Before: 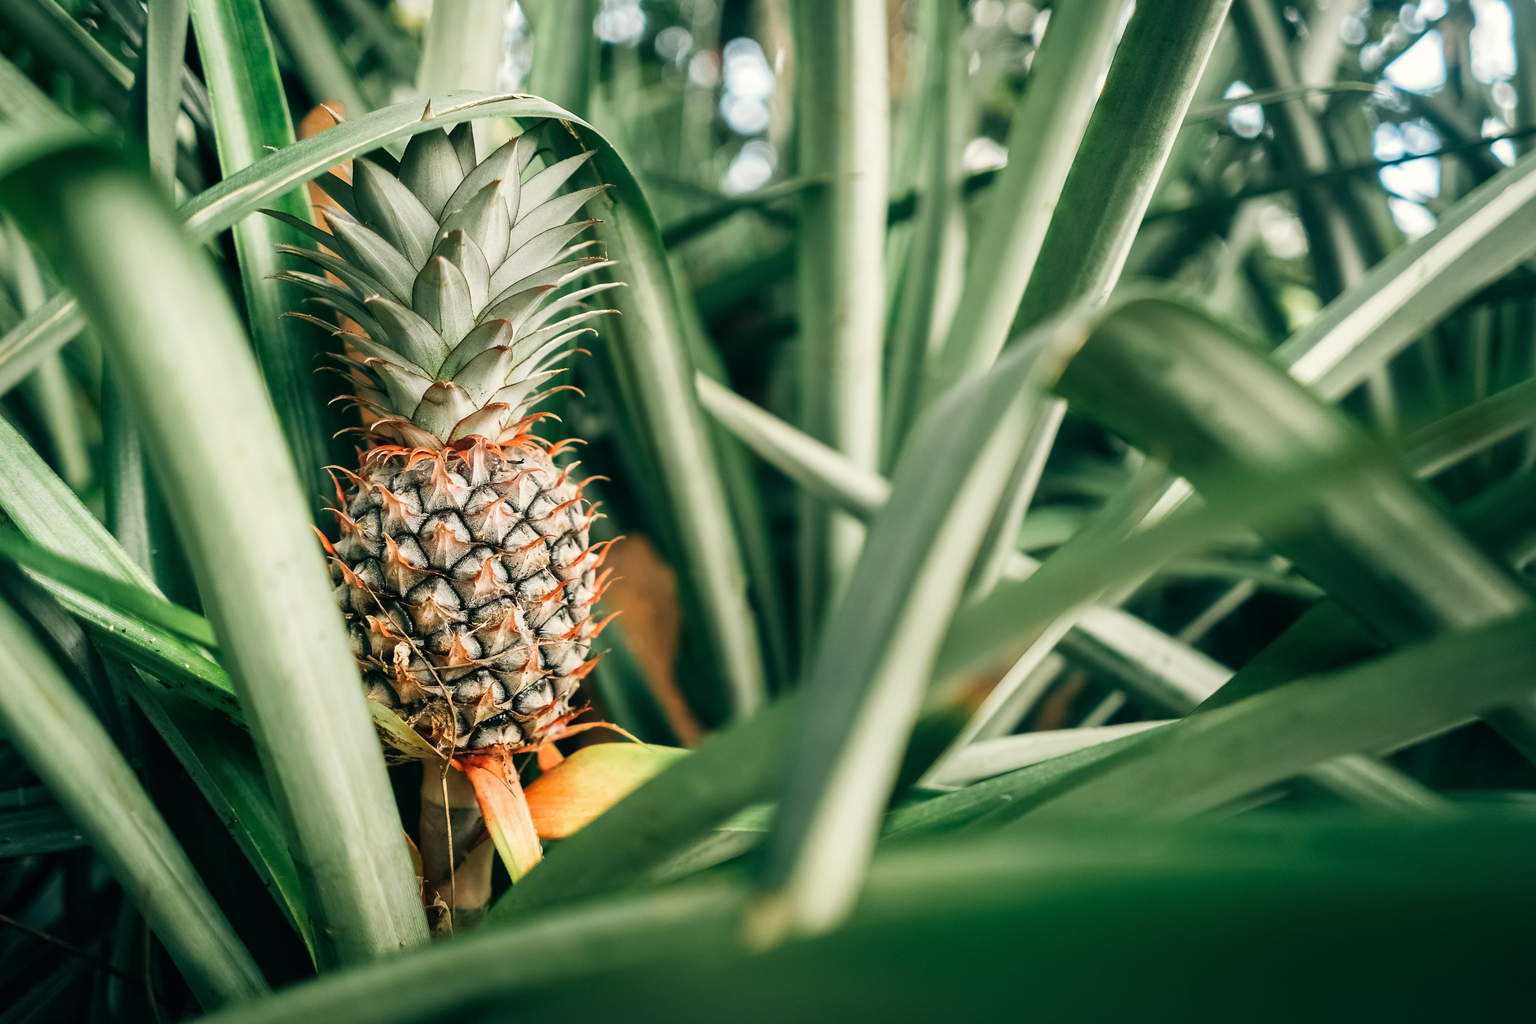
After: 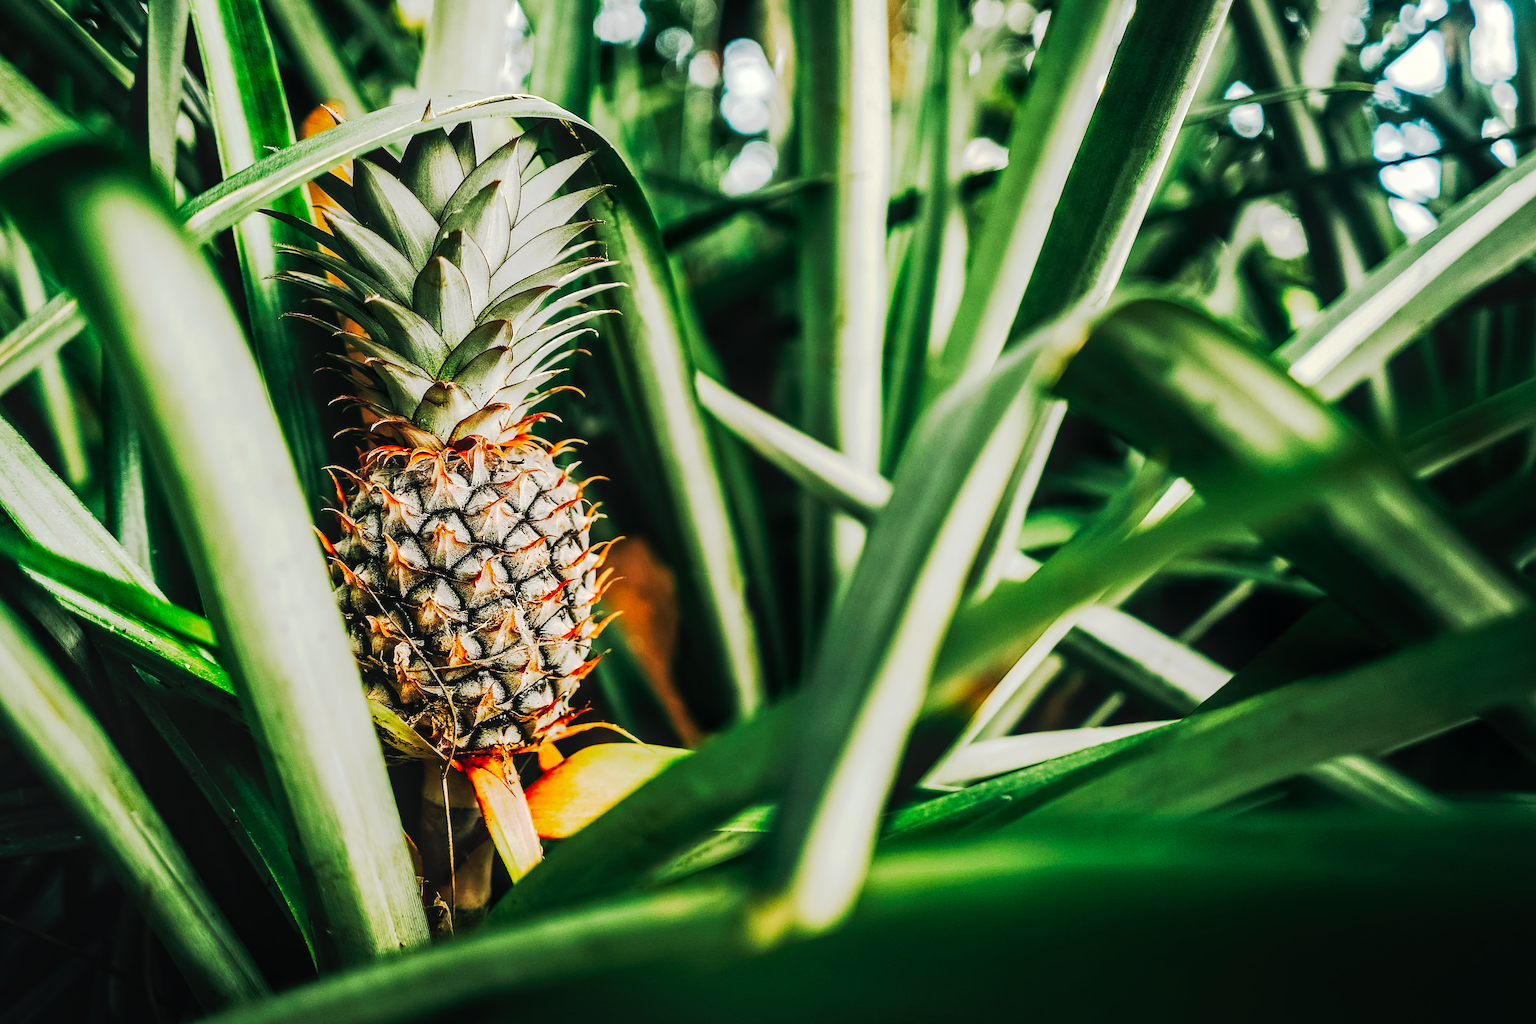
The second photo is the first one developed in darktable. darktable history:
sharpen: on, module defaults
local contrast: on, module defaults
tone curve: curves: ch0 [(0, 0) (0.003, 0.011) (0.011, 0.014) (0.025, 0.018) (0.044, 0.023) (0.069, 0.028) (0.1, 0.031) (0.136, 0.039) (0.177, 0.056) (0.224, 0.081) (0.277, 0.129) (0.335, 0.188) (0.399, 0.256) (0.468, 0.367) (0.543, 0.514) (0.623, 0.684) (0.709, 0.785) (0.801, 0.846) (0.898, 0.884) (1, 1)], preserve colors none
